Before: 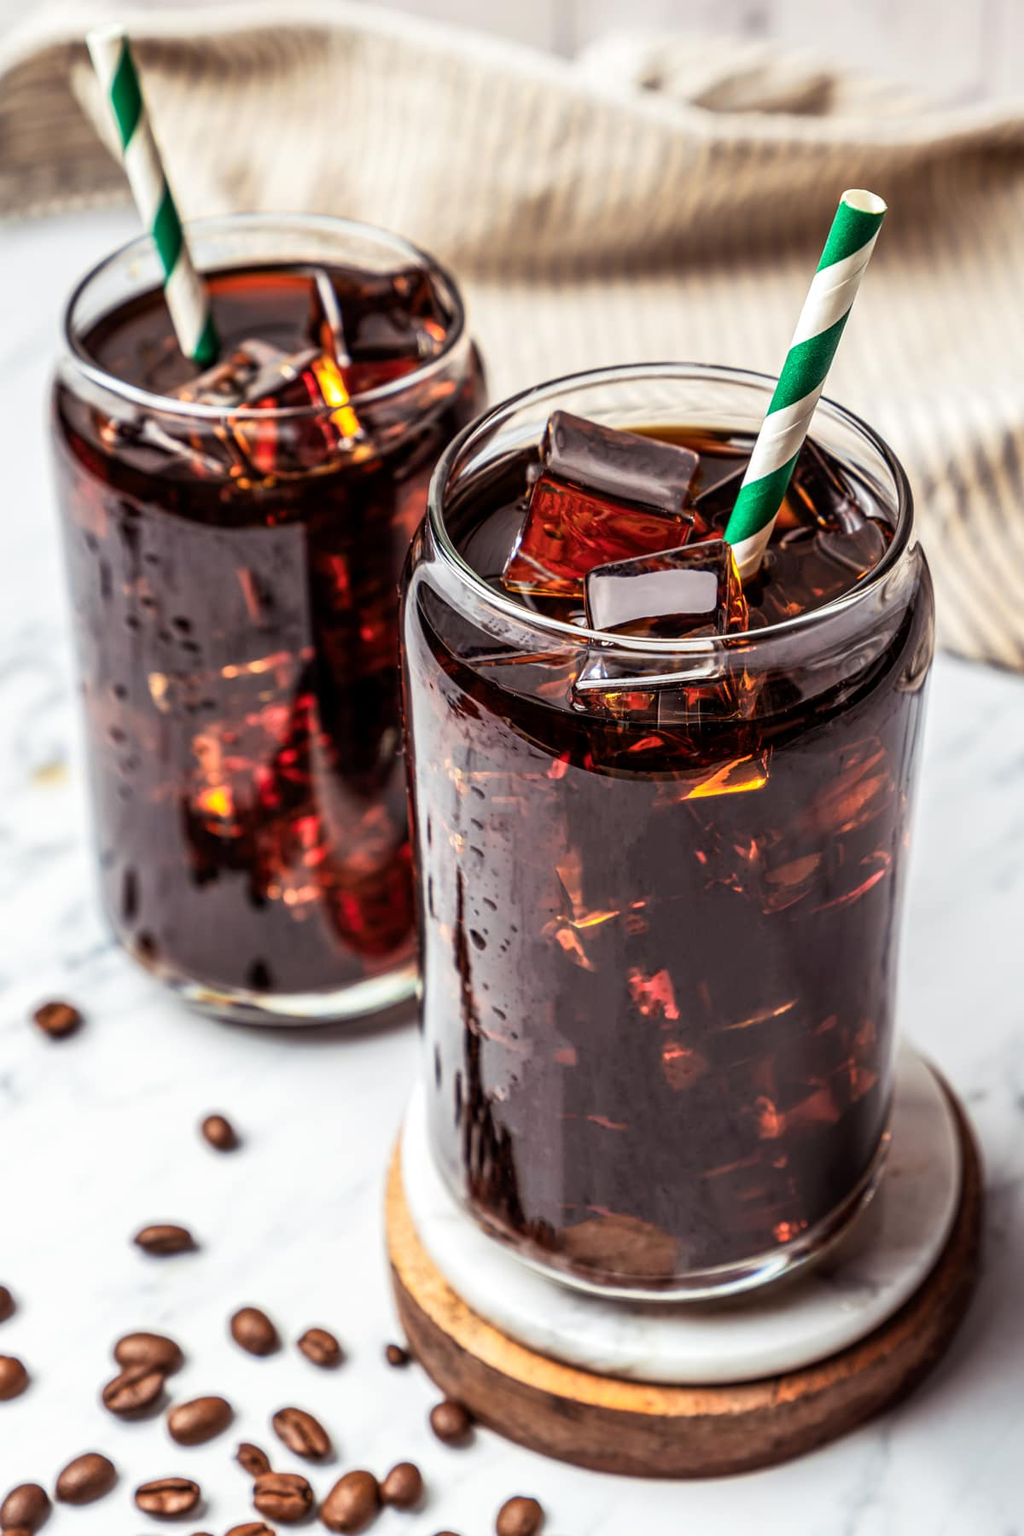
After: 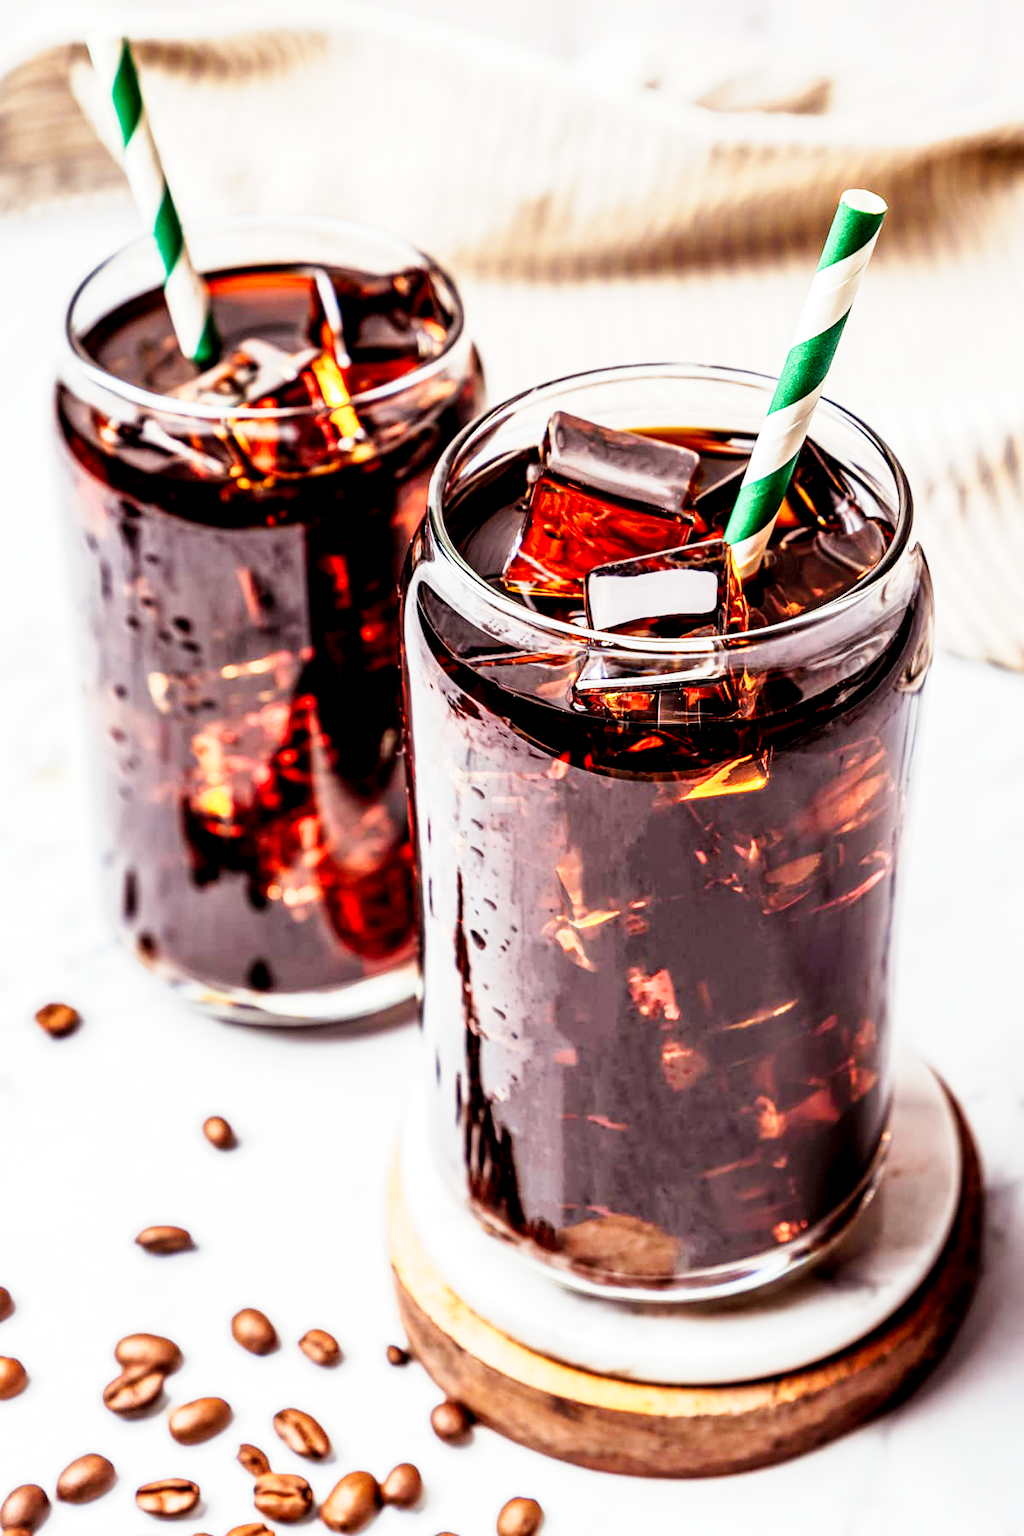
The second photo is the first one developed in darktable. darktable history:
exposure: black level correction 0.007, compensate highlight preservation false
tone curve: curves: ch0 [(0, 0) (0.003, 0.003) (0.011, 0.012) (0.025, 0.027) (0.044, 0.048) (0.069, 0.074) (0.1, 0.117) (0.136, 0.177) (0.177, 0.246) (0.224, 0.324) (0.277, 0.422) (0.335, 0.531) (0.399, 0.633) (0.468, 0.733) (0.543, 0.824) (0.623, 0.895) (0.709, 0.938) (0.801, 0.961) (0.898, 0.98) (1, 1)], preserve colors none
